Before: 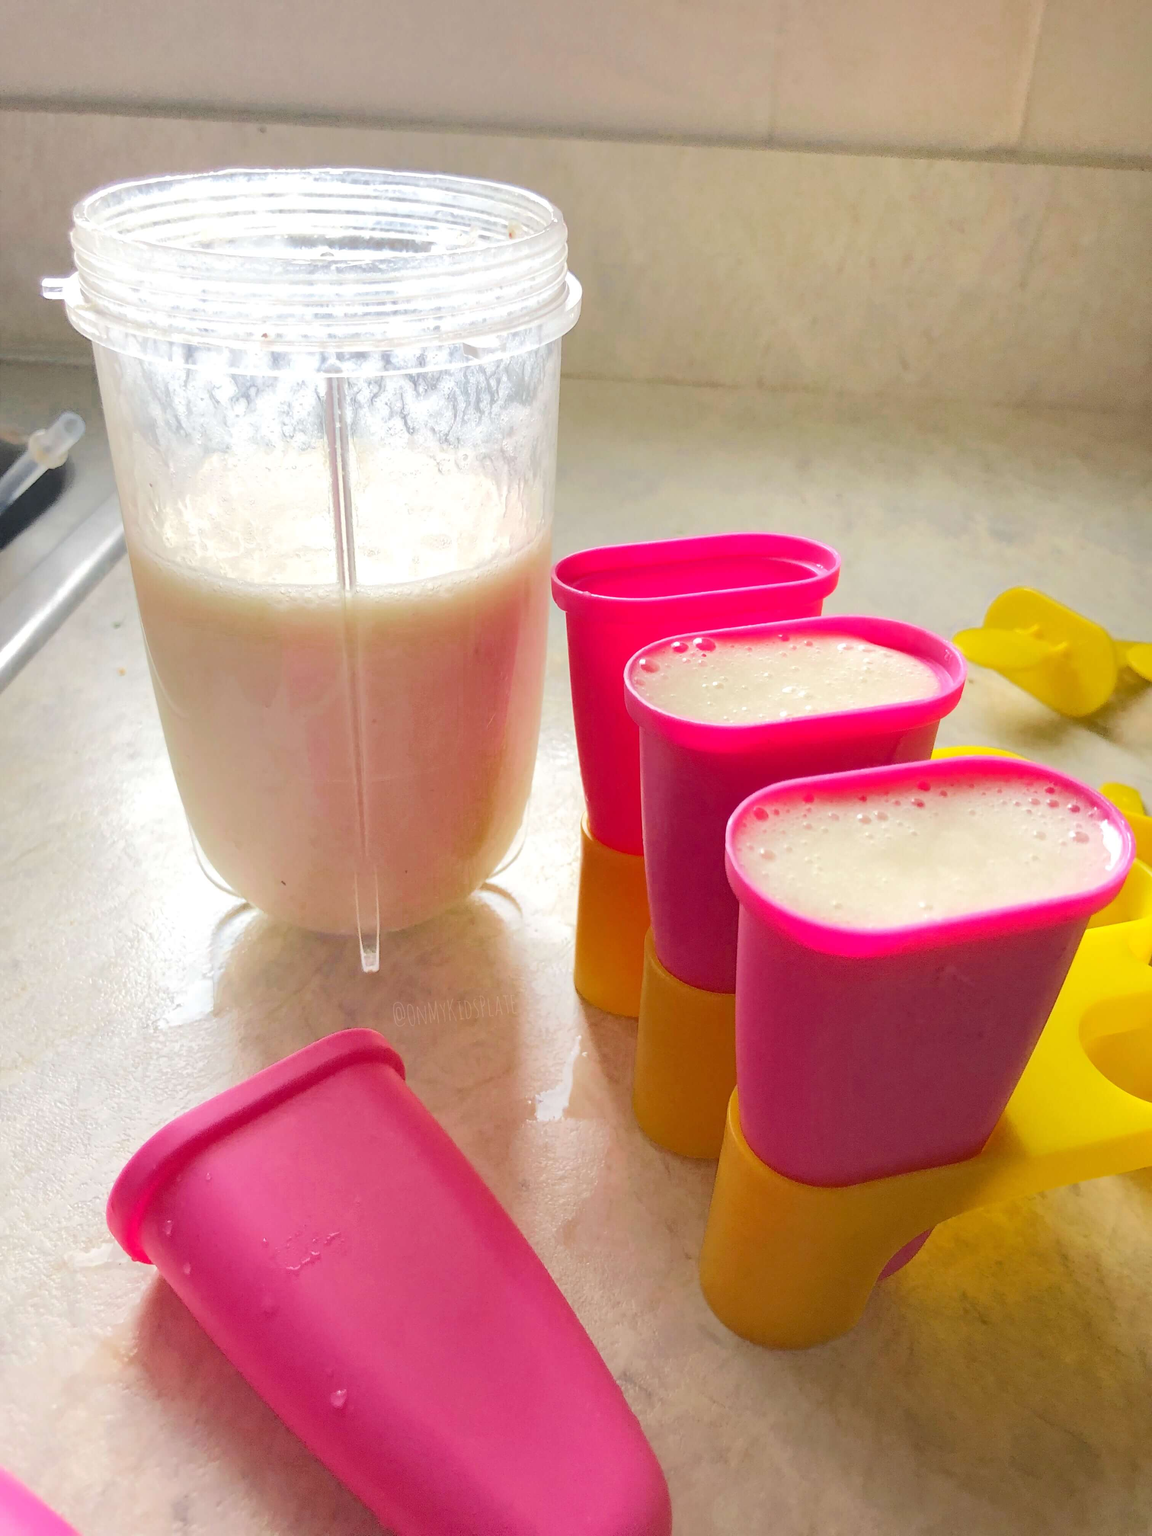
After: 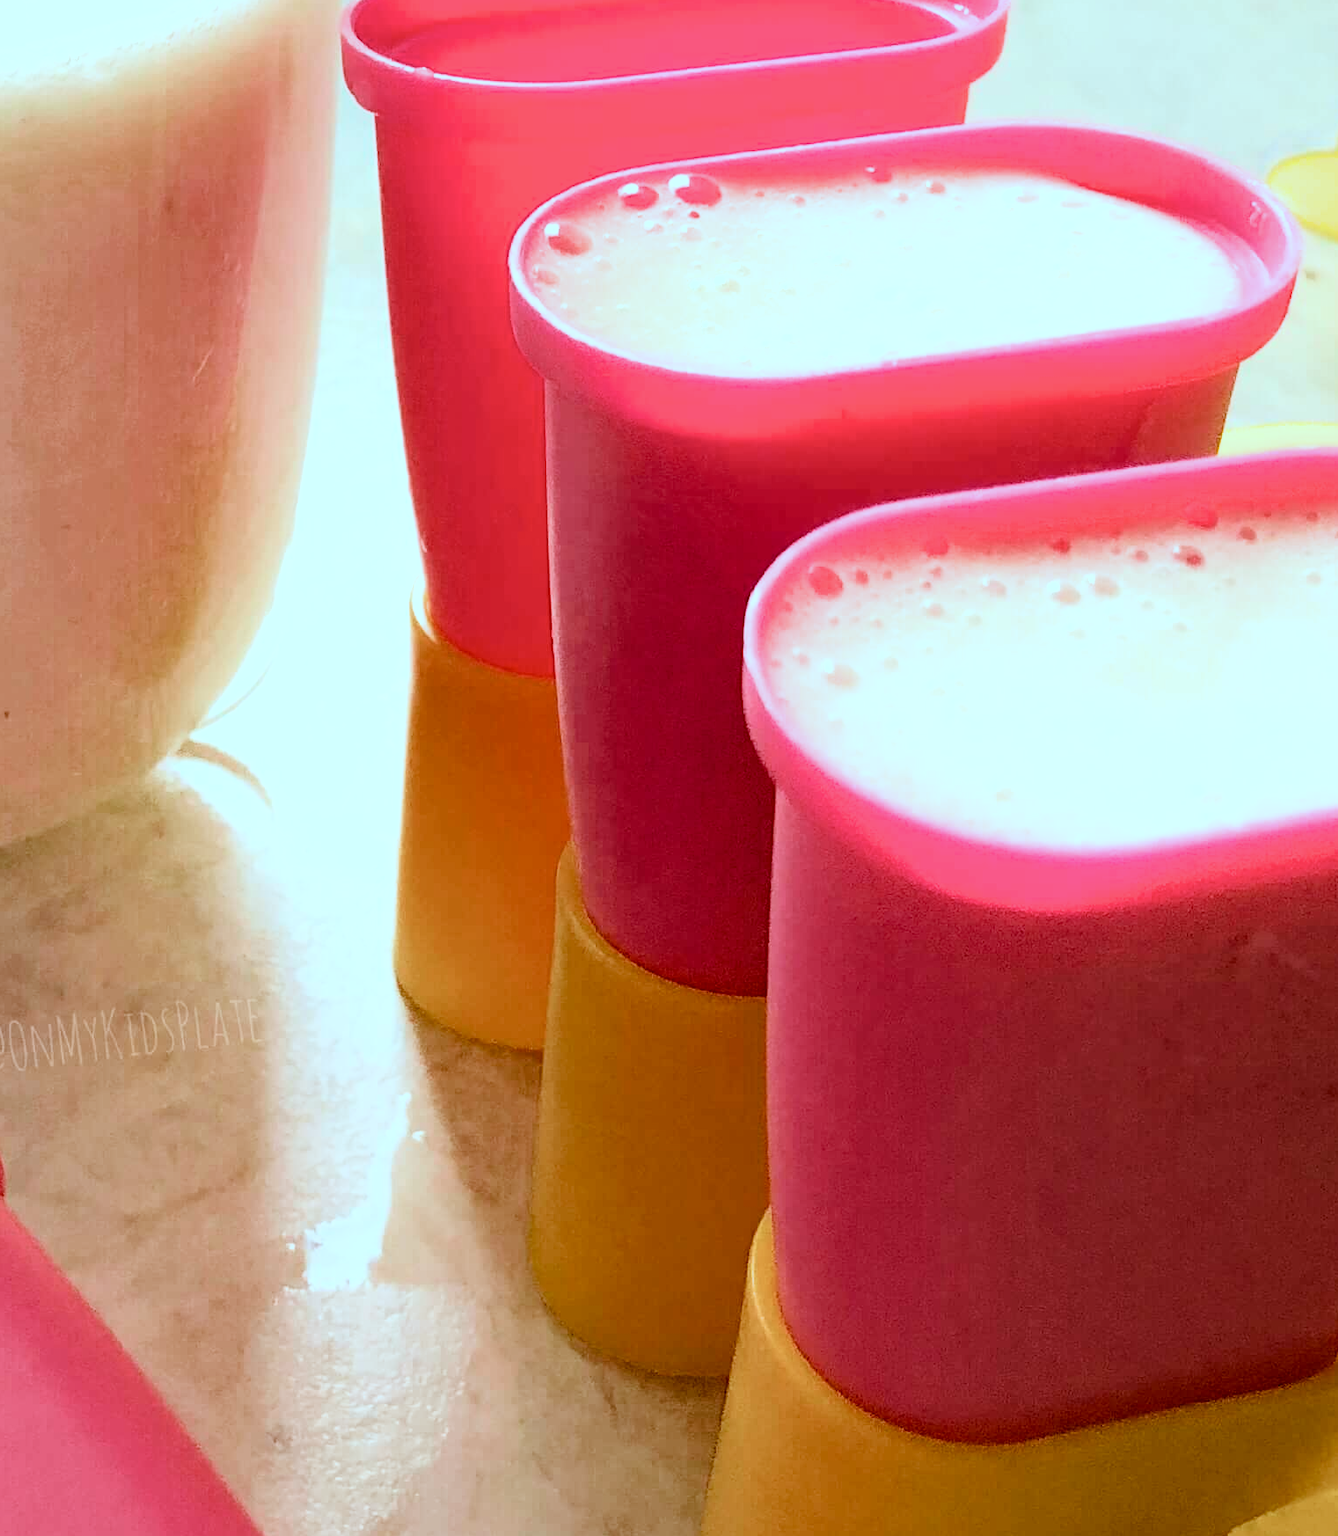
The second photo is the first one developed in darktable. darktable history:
crop: left 35.03%, top 36.625%, right 14.663%, bottom 20.057%
filmic rgb: black relative exposure -3.75 EV, white relative exposure 2.4 EV, dynamic range scaling -50%, hardness 3.42, latitude 30%, contrast 1.8
color correction: highlights a* -14.62, highlights b* -16.22, shadows a* 10.12, shadows b* 29.4
